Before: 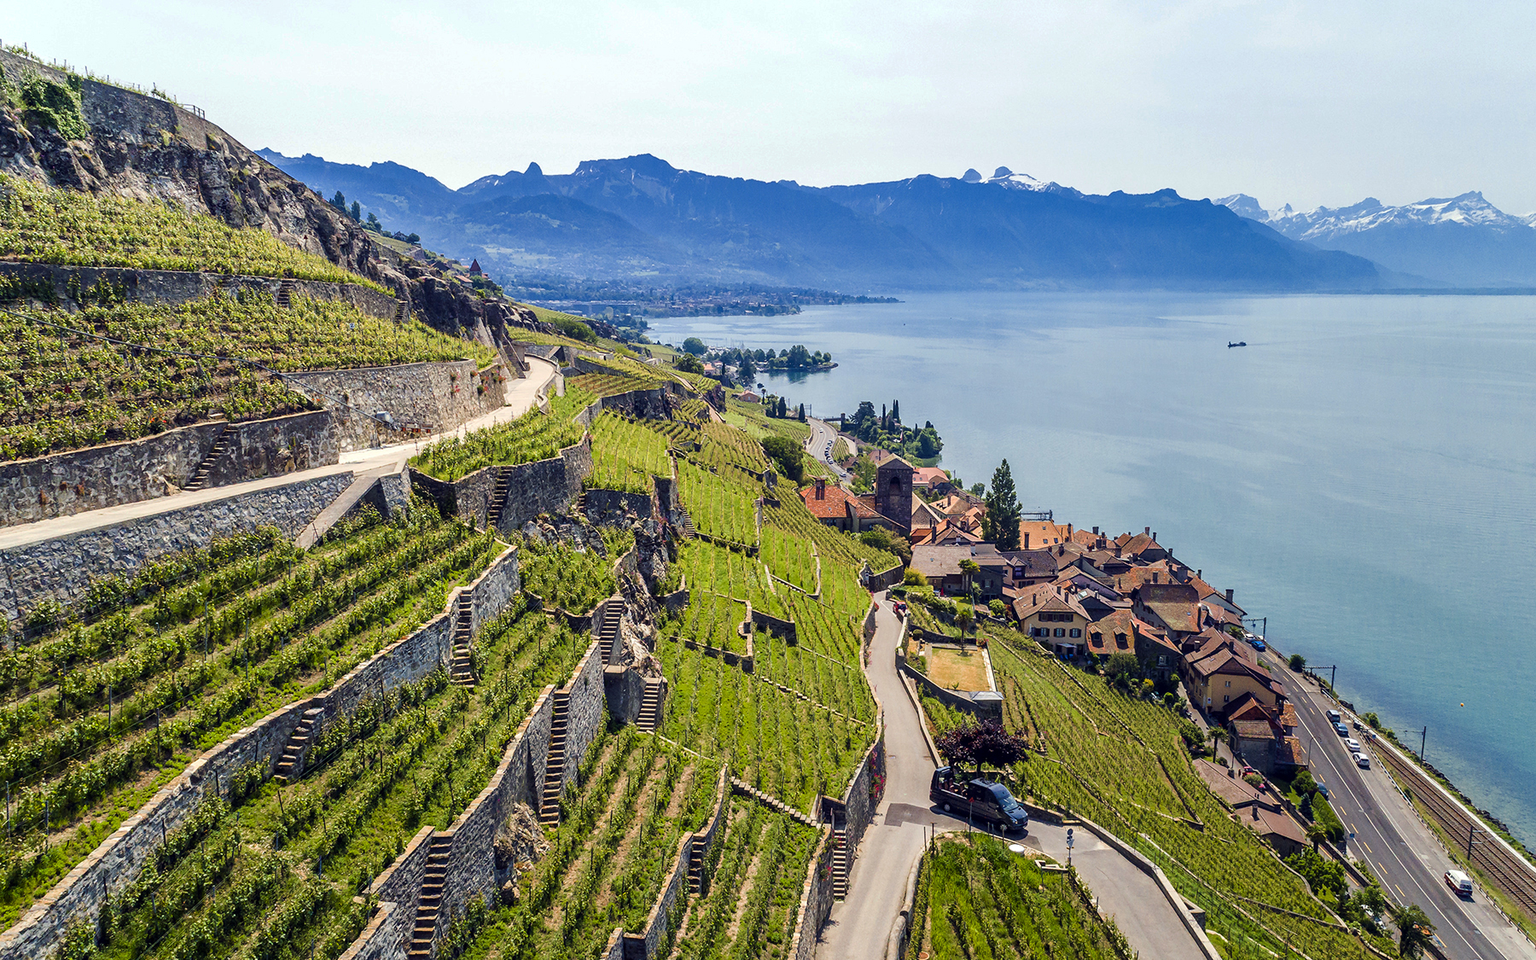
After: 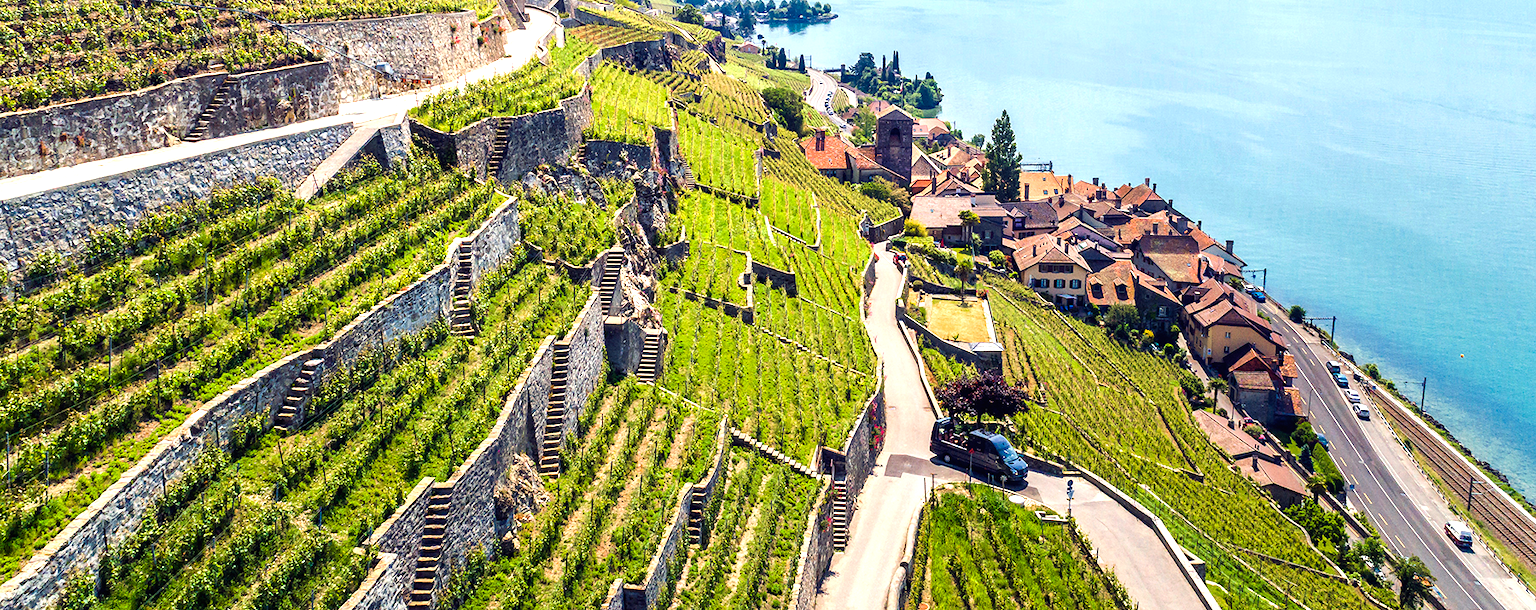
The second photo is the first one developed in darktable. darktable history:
crop and rotate: top 36.435%
exposure: black level correction -0.001, exposure 0.9 EV, compensate exposure bias true, compensate highlight preservation false
